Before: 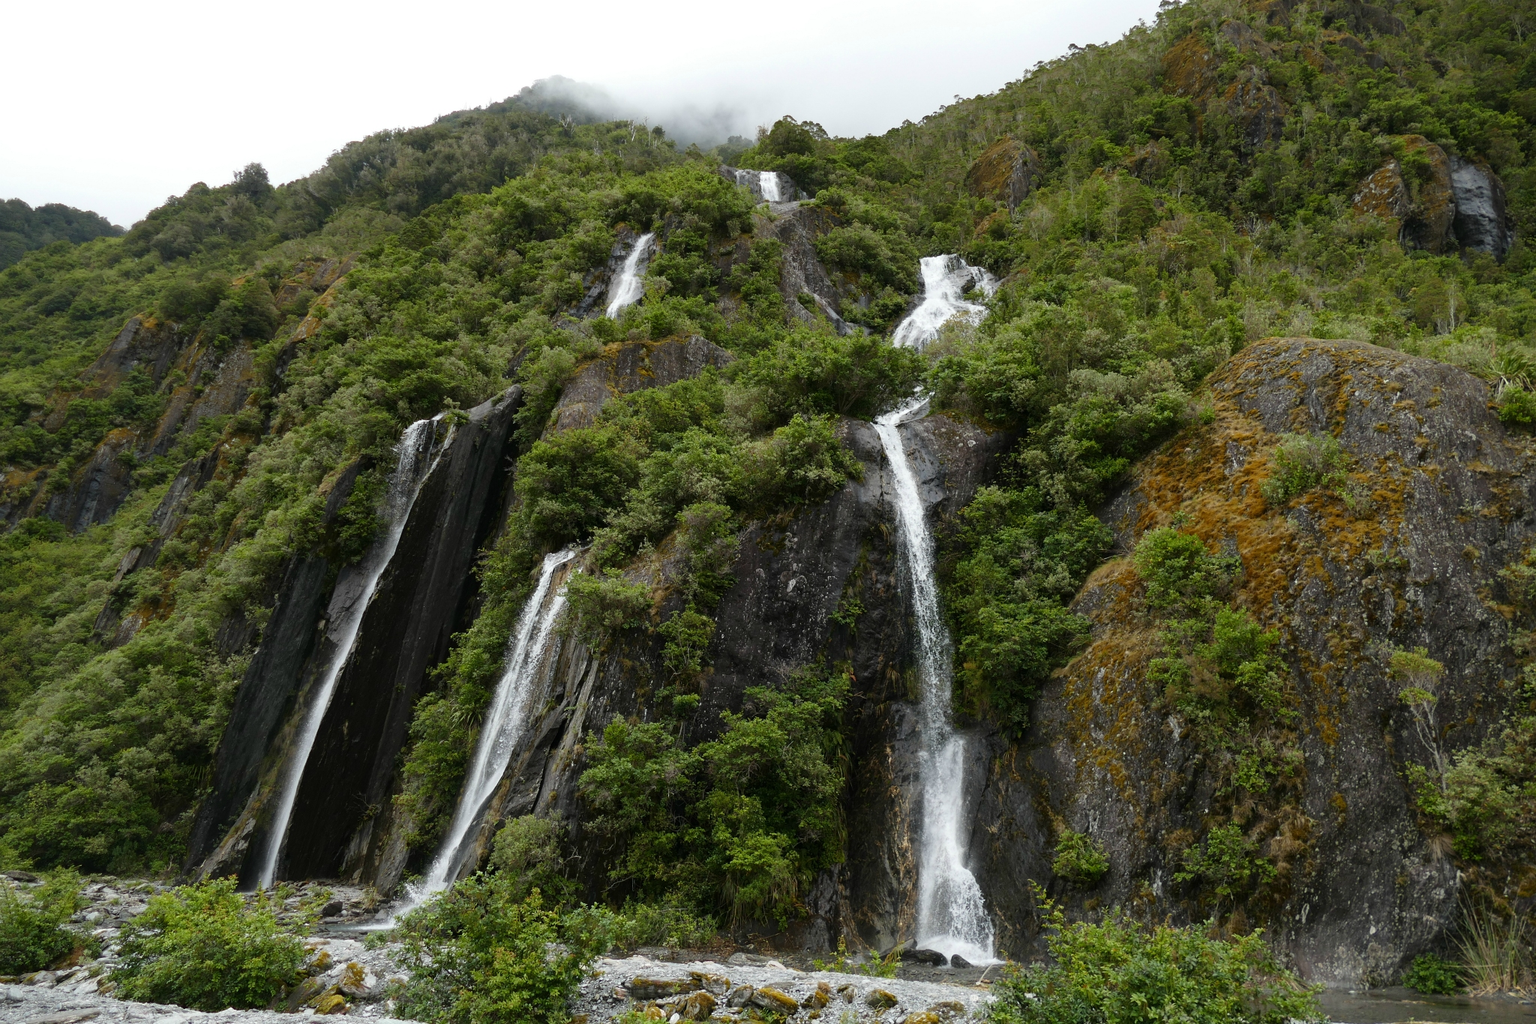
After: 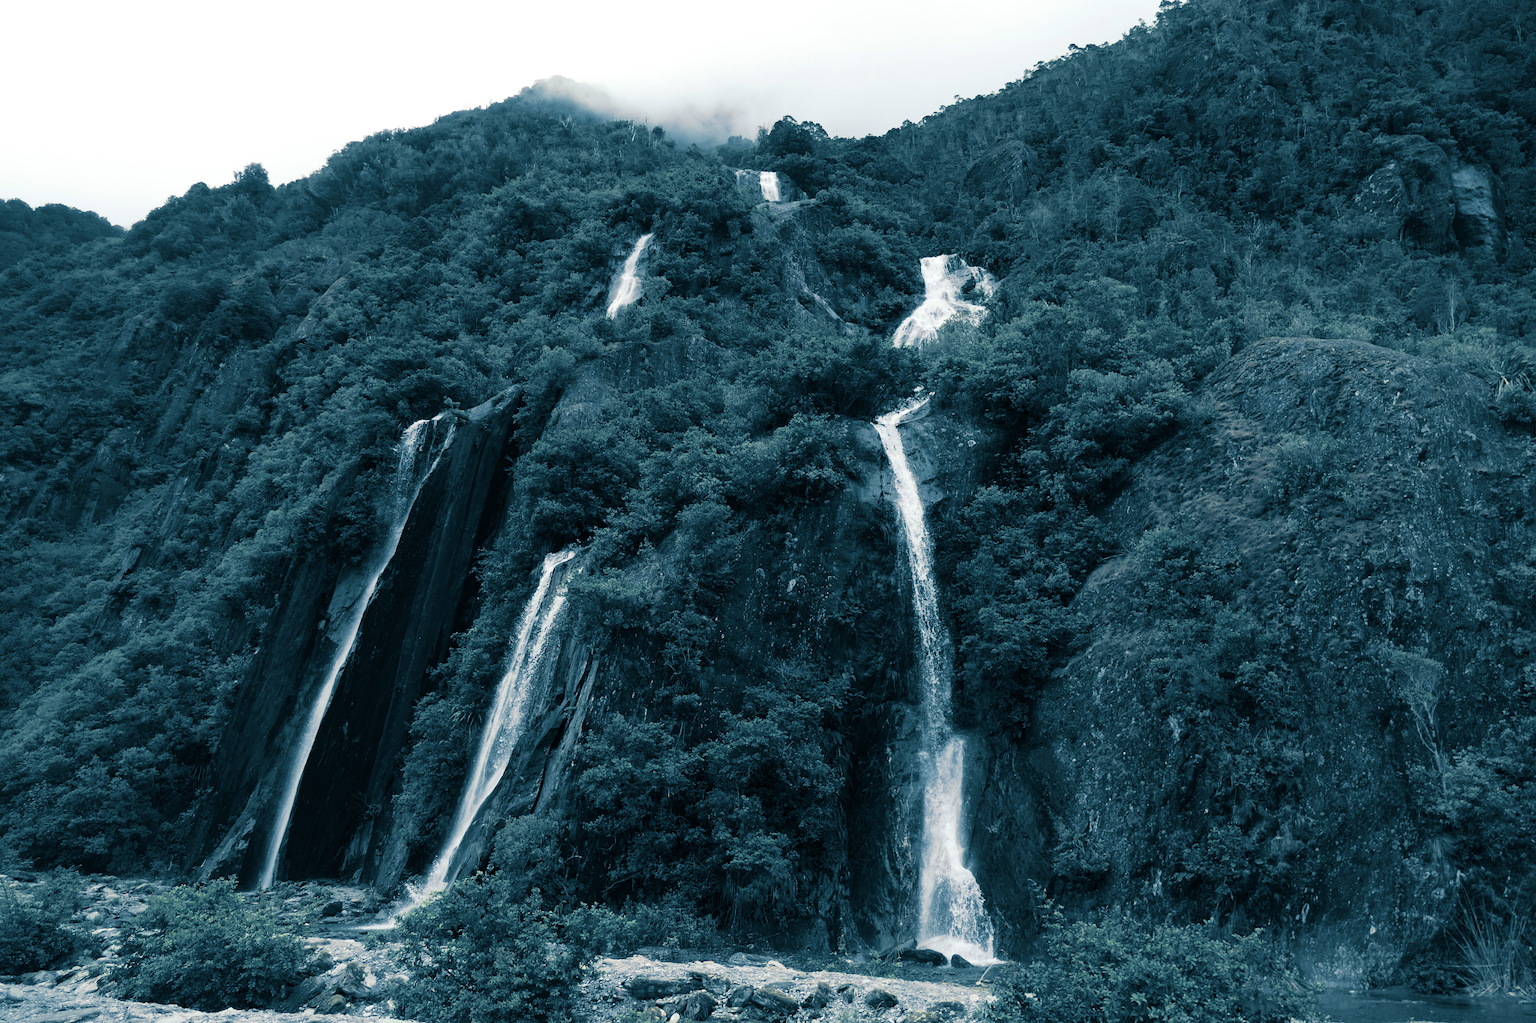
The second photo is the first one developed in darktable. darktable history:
white balance: emerald 1
split-toning: shadows › hue 212.4°, balance -70
